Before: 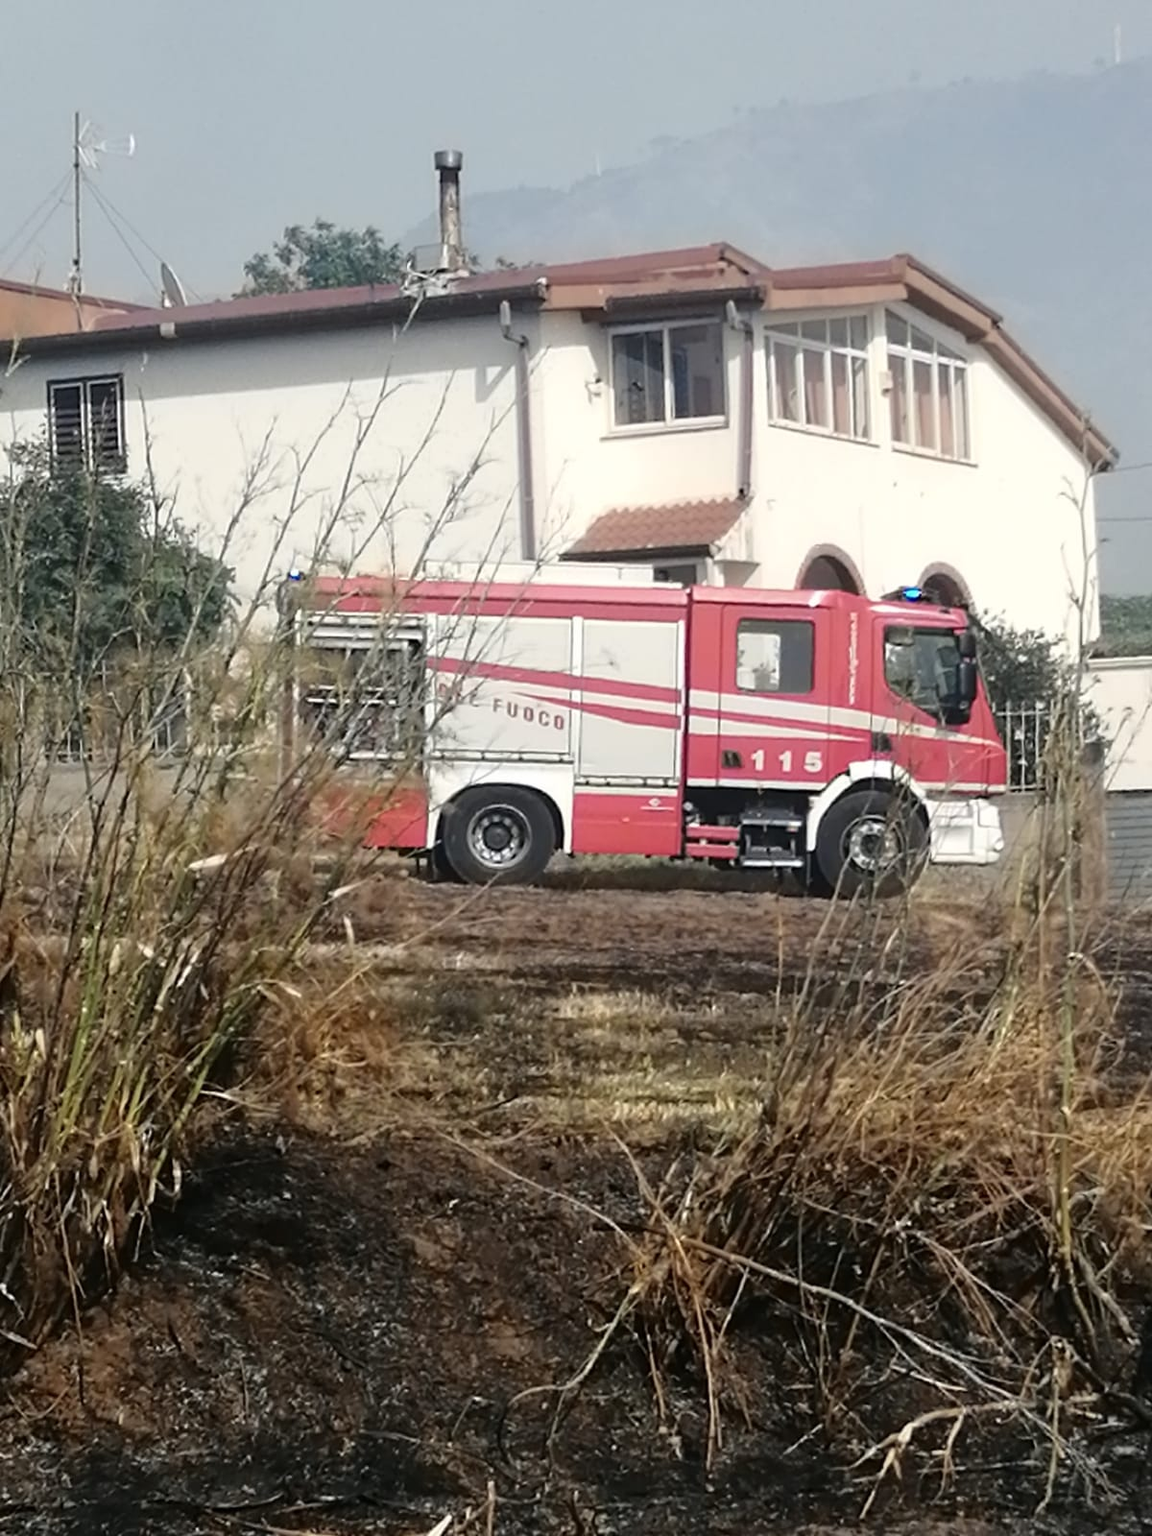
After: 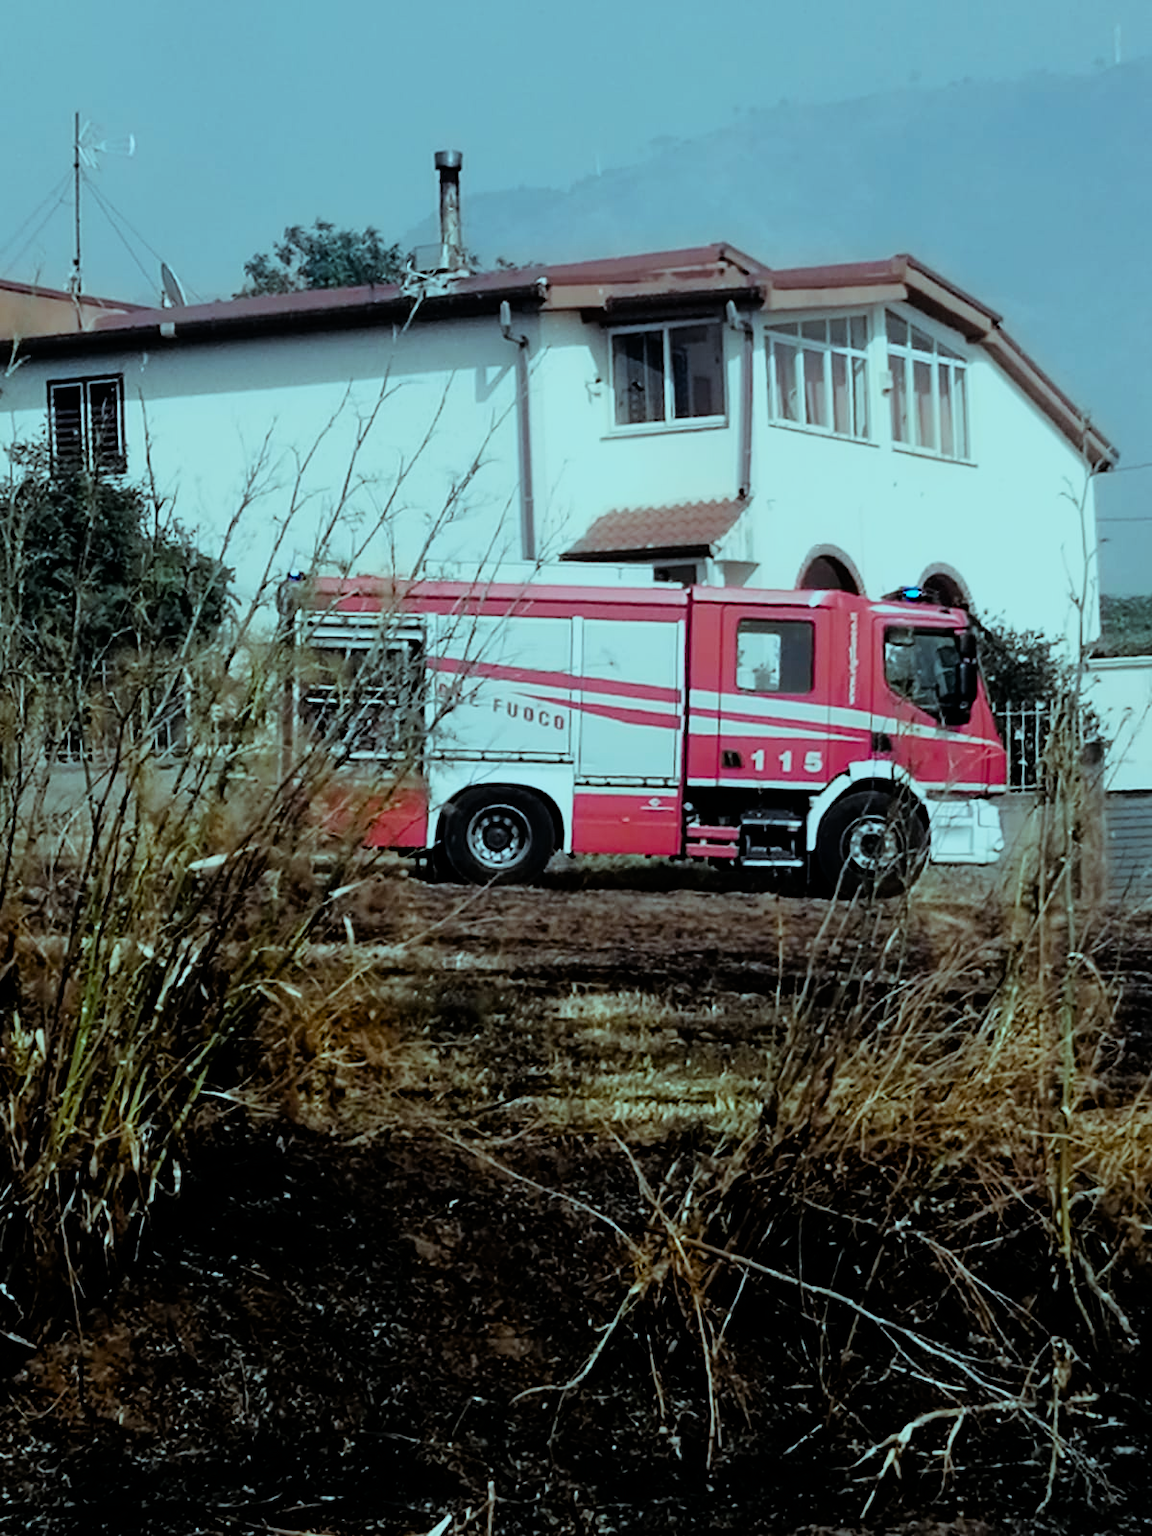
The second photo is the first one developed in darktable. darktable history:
color balance rgb: shadows lift › luminance -7.7%, shadows lift › chroma 2.13%, shadows lift › hue 165.27°, power › luminance -7.77%, power › chroma 1.34%, power › hue 330.55°, highlights gain › luminance -33.33%, highlights gain › chroma 5.68%, highlights gain › hue 217.2°, global offset › luminance -0.33%, global offset › chroma 0.11%, global offset › hue 165.27°, perceptual saturation grading › global saturation 27.72%, perceptual saturation grading › highlights -25%, perceptual saturation grading › mid-tones 25%, perceptual saturation grading › shadows 50%
filmic rgb: black relative exposure -5 EV, white relative exposure 3.5 EV, hardness 3.19, contrast 1.5, highlights saturation mix -50%
